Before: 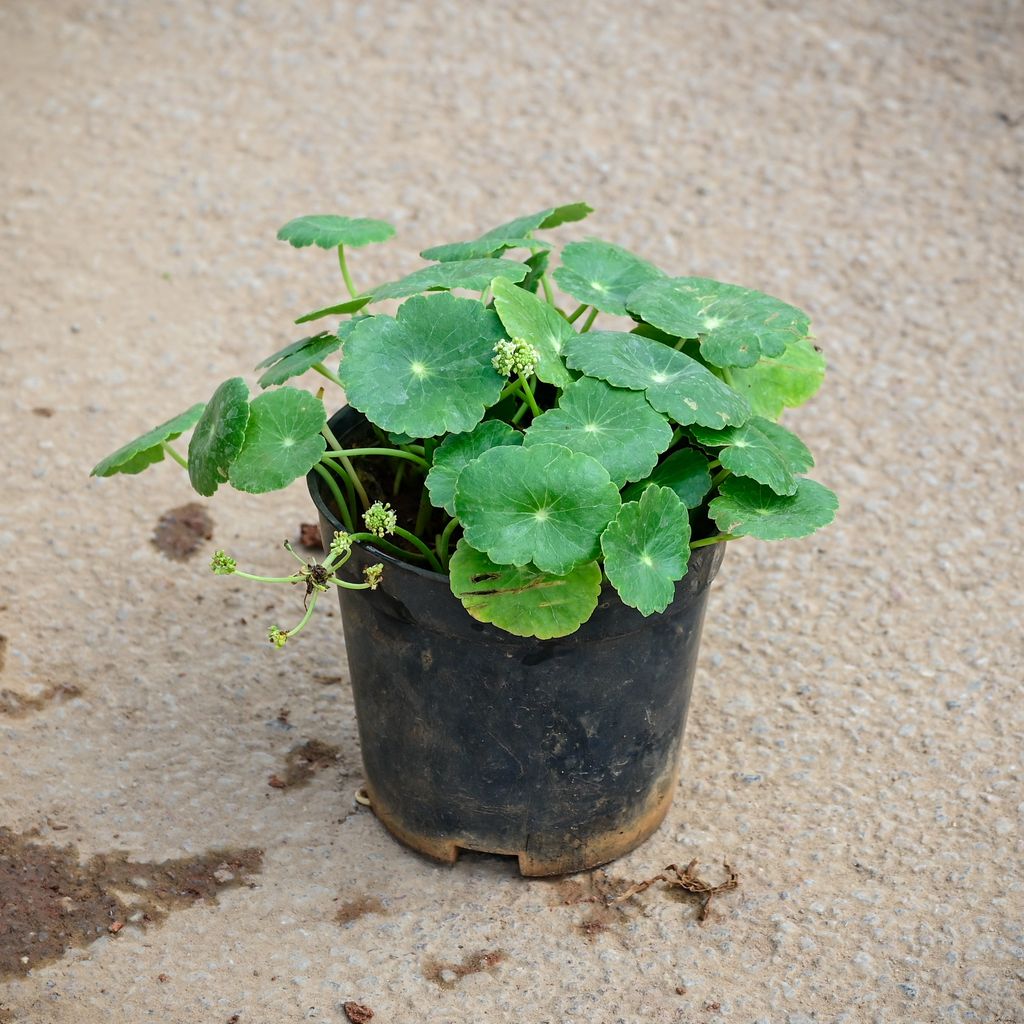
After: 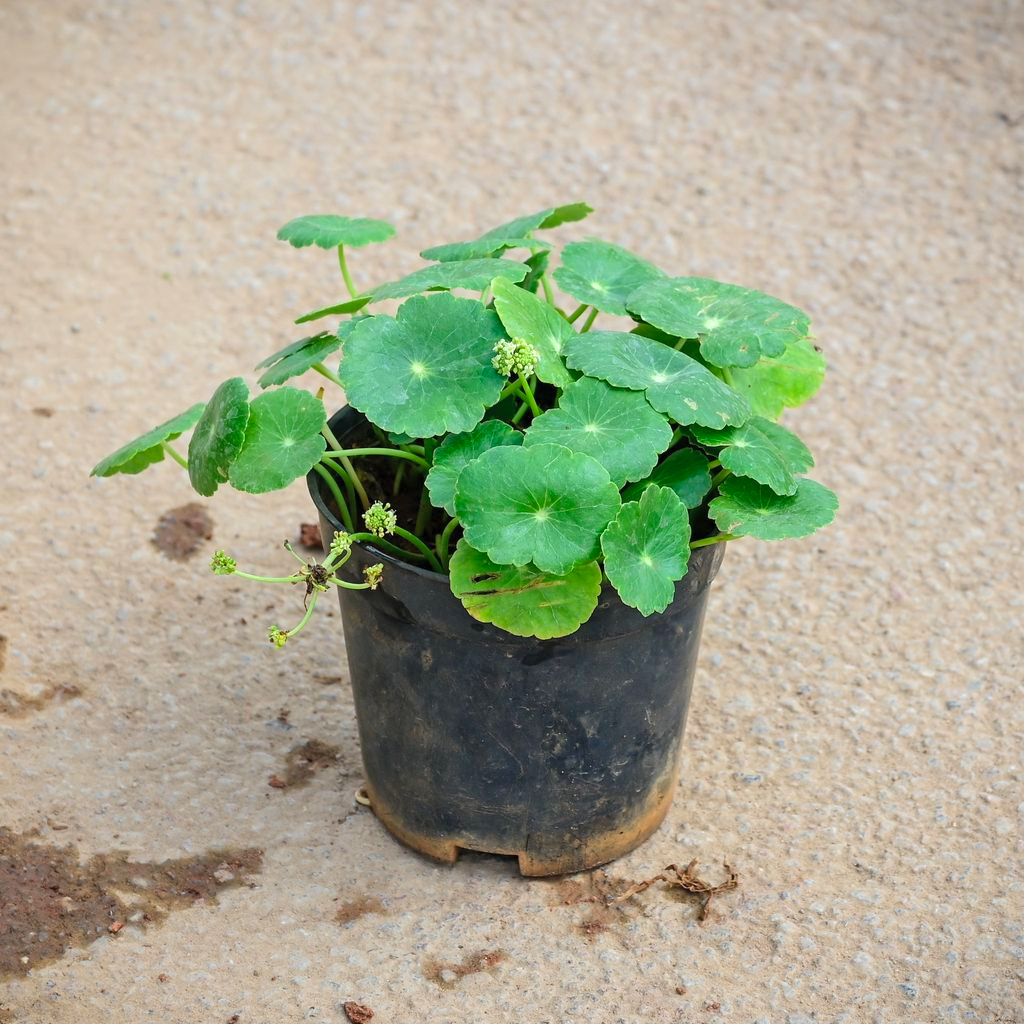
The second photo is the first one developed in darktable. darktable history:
contrast brightness saturation: brightness 0.088, saturation 0.194
